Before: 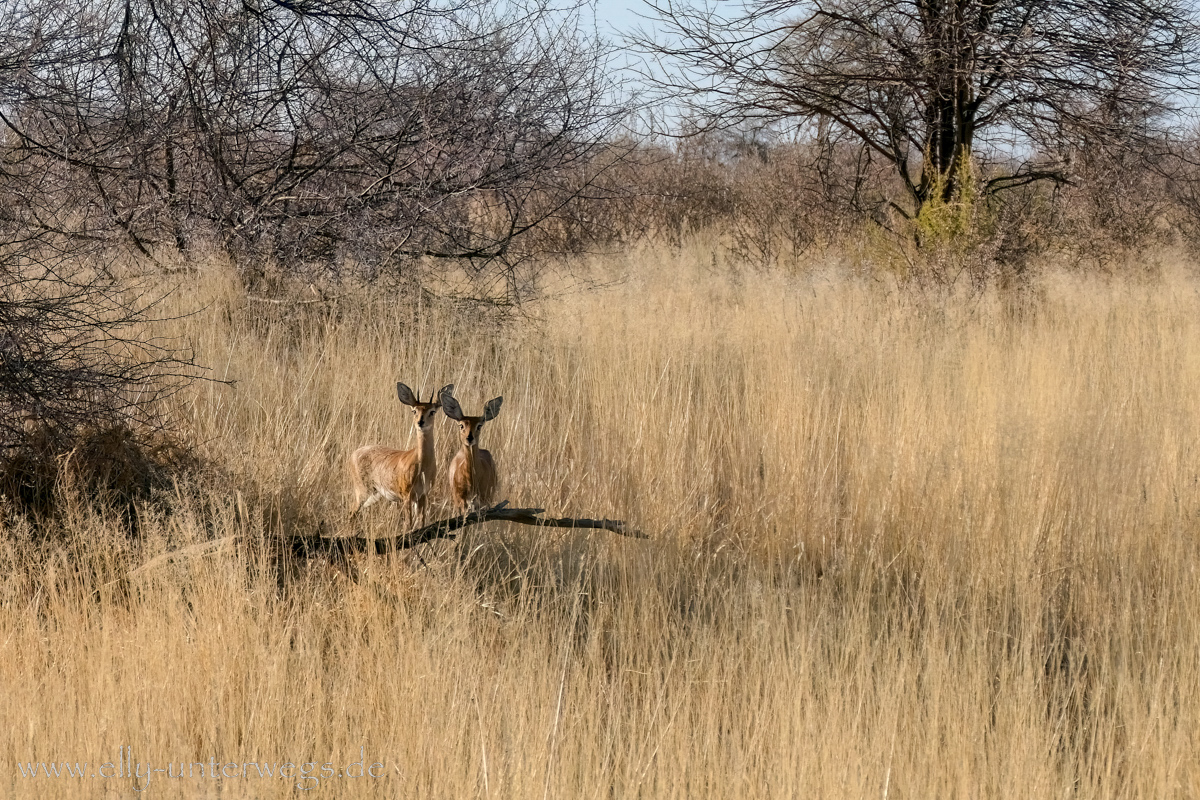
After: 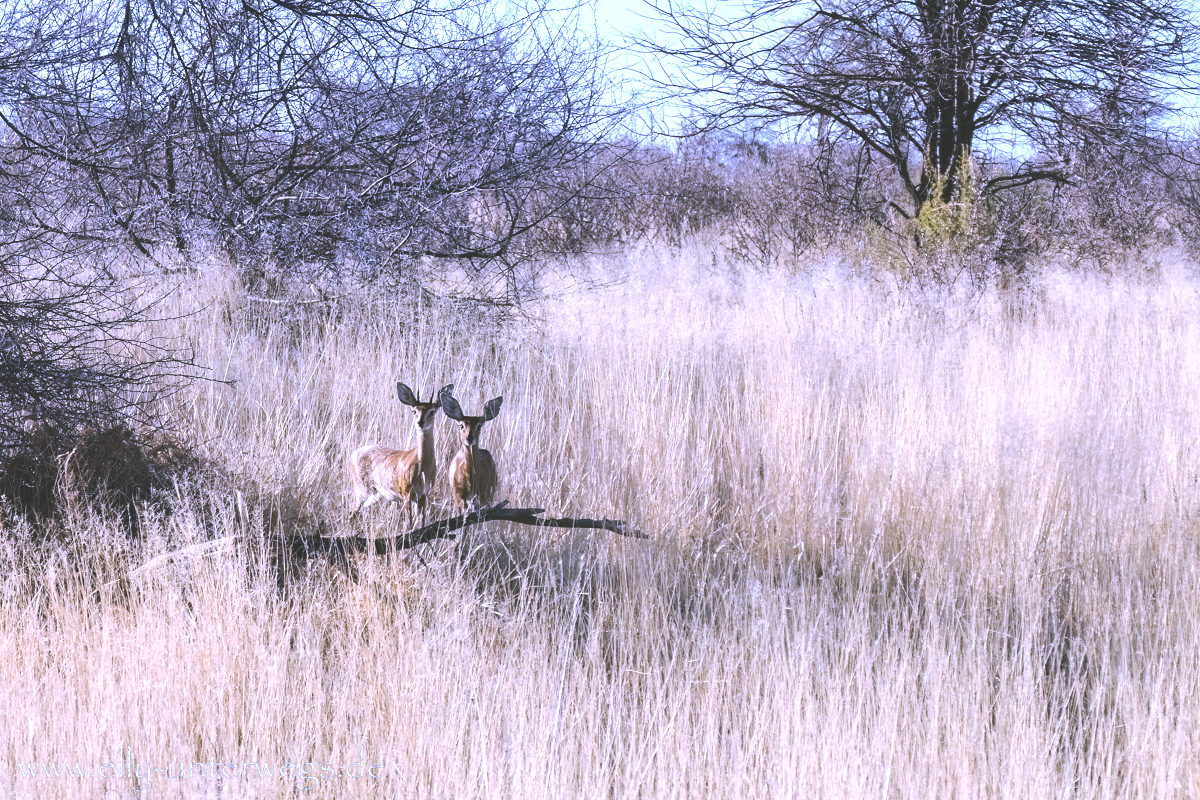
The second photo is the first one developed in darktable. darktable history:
tone equalizer: -8 EV -0.75 EV, -7 EV -0.7 EV, -6 EV -0.6 EV, -5 EV -0.4 EV, -3 EV 0.4 EV, -2 EV 0.6 EV, -1 EV 0.7 EV, +0 EV 0.75 EV, edges refinement/feathering 500, mask exposure compensation -1.57 EV, preserve details no
white balance: red 0.98, blue 1.61
color correction: highlights a* -6.69, highlights b* 0.49
exposure: black level correction -0.041, exposure 0.064 EV, compensate highlight preservation false
